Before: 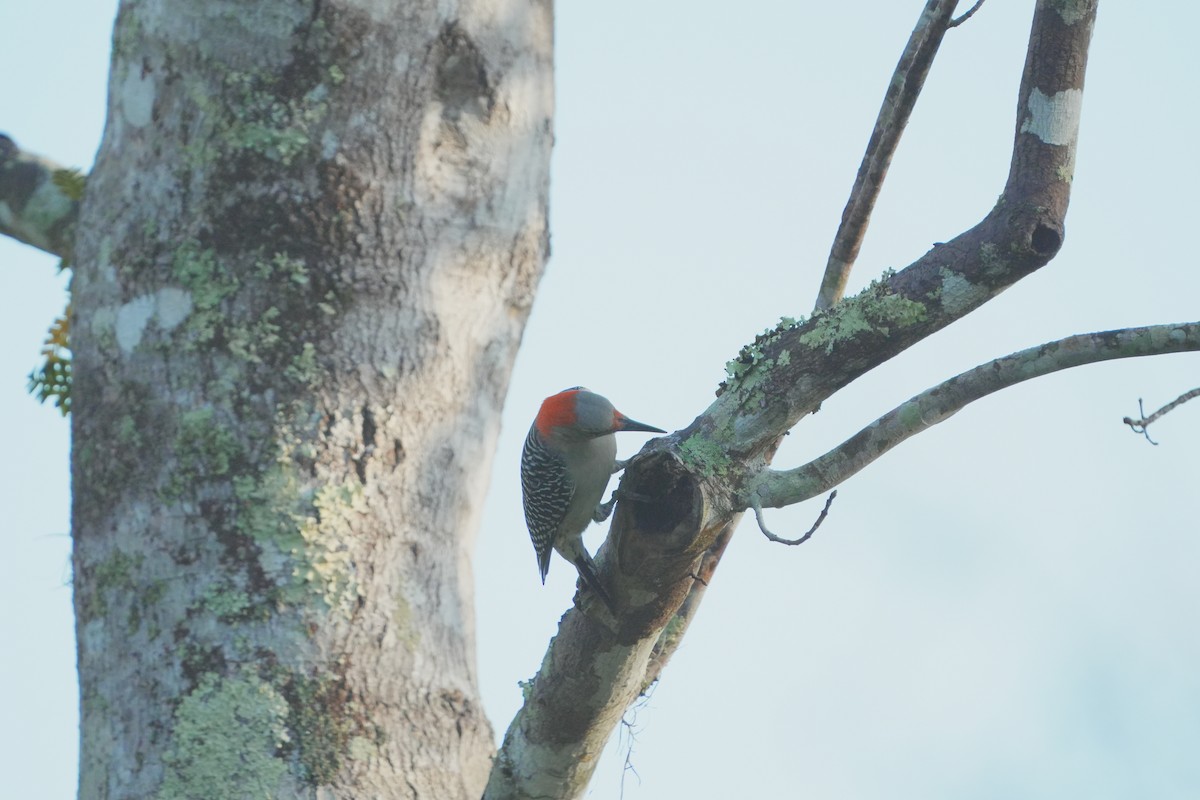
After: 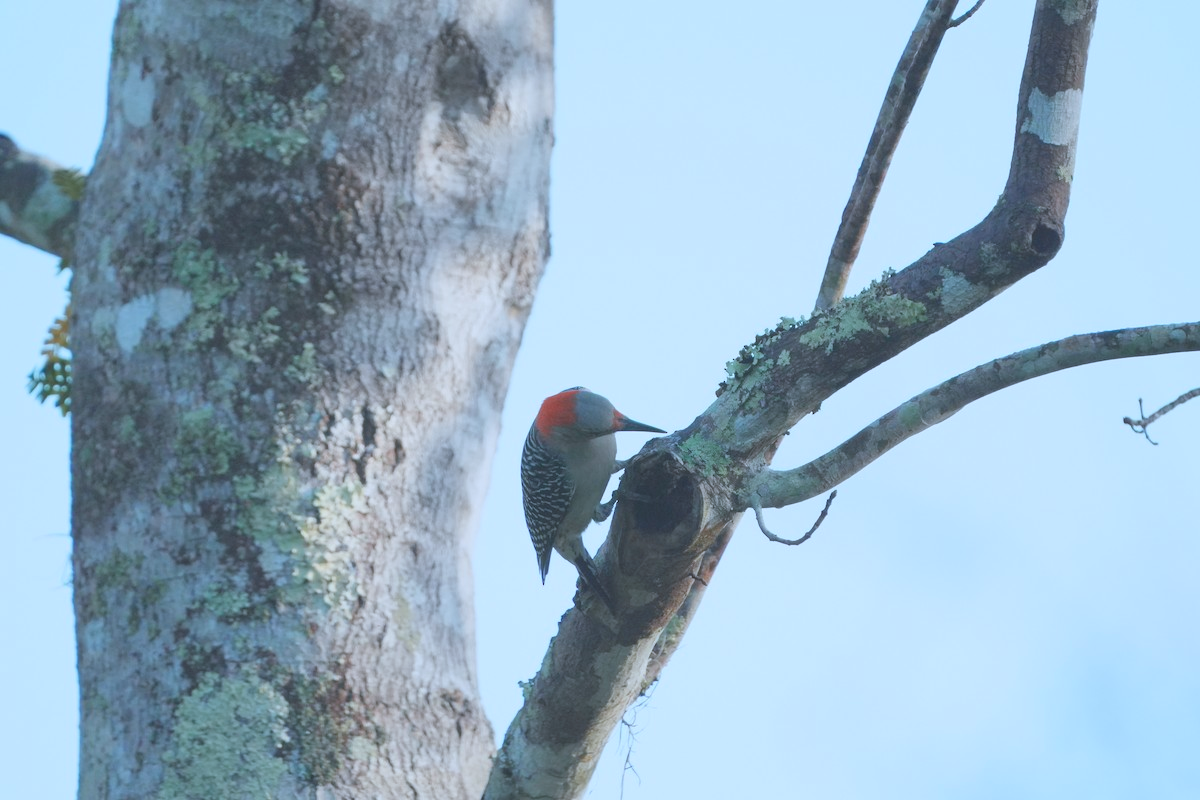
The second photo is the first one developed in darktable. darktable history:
color correction: highlights a* -2.02, highlights b* -18.29
